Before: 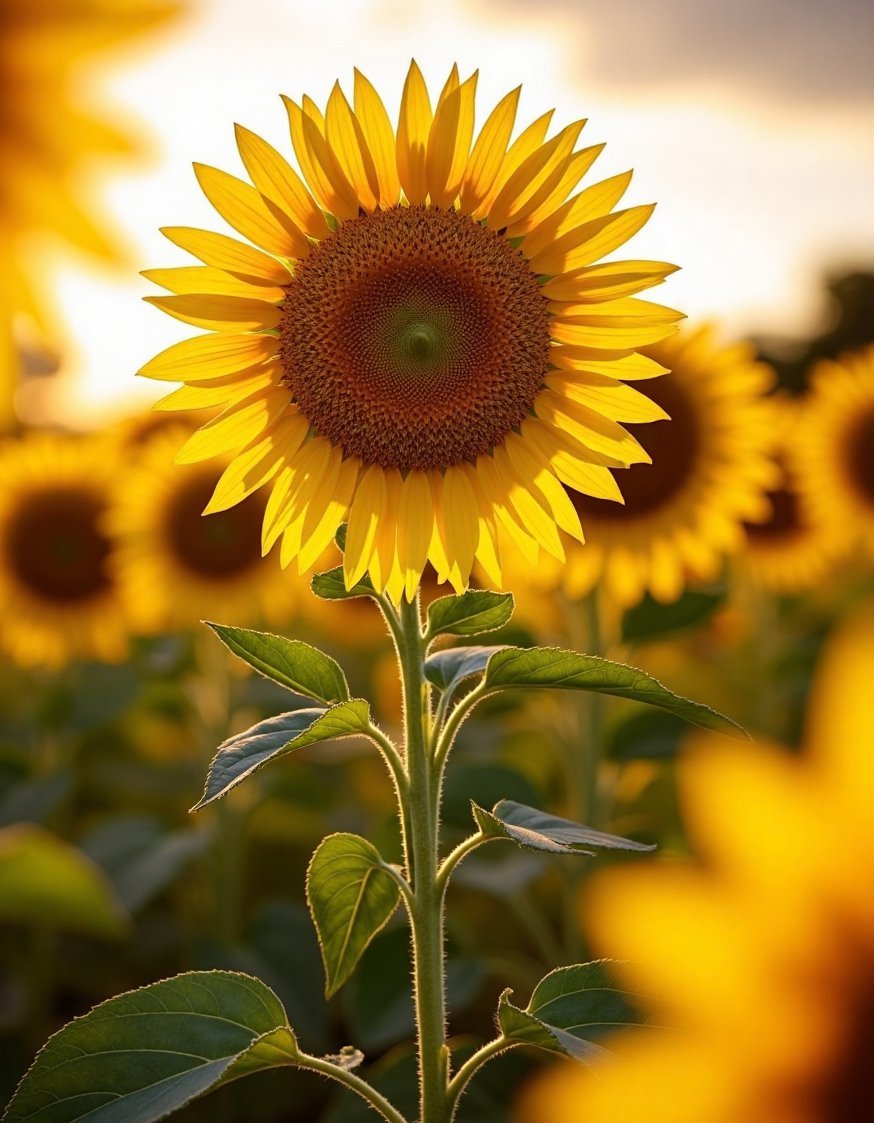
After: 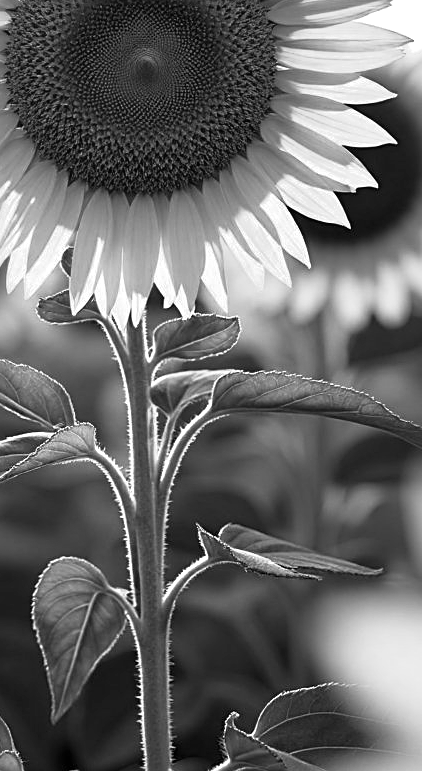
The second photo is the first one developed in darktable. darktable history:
exposure: black level correction 0.002, compensate highlight preservation false
crop: left 31.379%, top 24.658%, right 20.326%, bottom 6.628%
monochrome: on, module defaults
haze removal: adaptive false
color balance: contrast 6.48%, output saturation 113.3%
color balance rgb: linear chroma grading › shadows 10%, linear chroma grading › highlights 10%, linear chroma grading › global chroma 15%, linear chroma grading › mid-tones 15%, perceptual saturation grading › global saturation 40%, perceptual saturation grading › highlights -25%, perceptual saturation grading › mid-tones 35%, perceptual saturation grading › shadows 35%, perceptual brilliance grading › global brilliance 11.29%, global vibrance 11.29%
shadows and highlights: shadows 0, highlights 40
sharpen: on, module defaults
